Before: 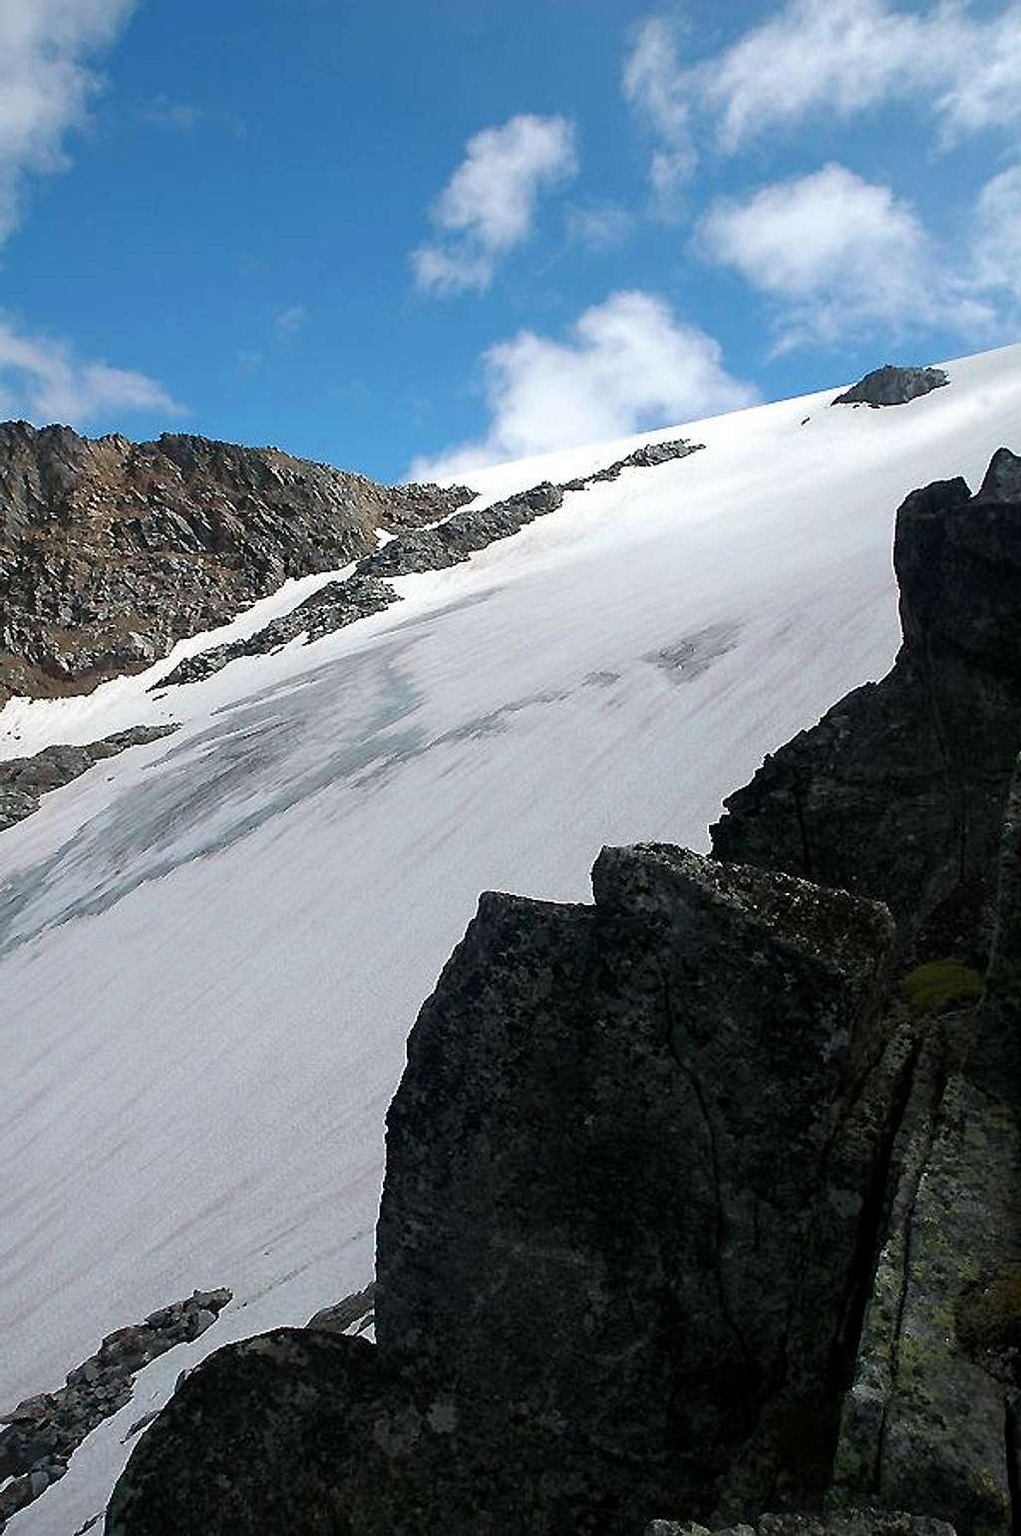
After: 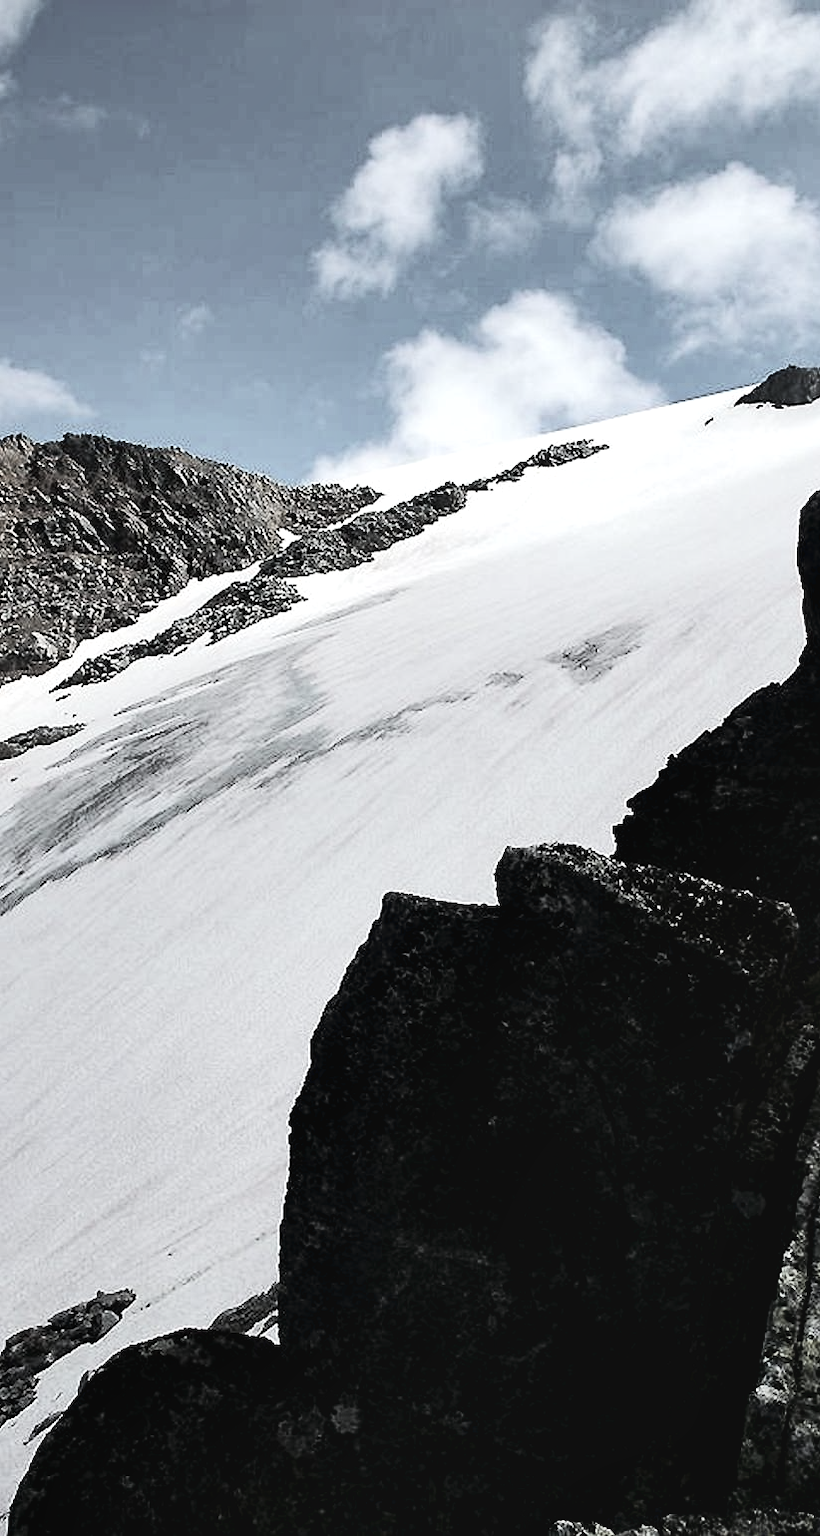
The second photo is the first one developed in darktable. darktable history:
tone curve: curves: ch0 [(0, 0.023) (0.132, 0.075) (0.251, 0.186) (0.463, 0.461) (0.662, 0.757) (0.854, 0.909) (1, 0.973)]; ch1 [(0, 0) (0.447, 0.411) (0.483, 0.469) (0.498, 0.496) (0.518, 0.514) (0.561, 0.579) (0.604, 0.645) (0.669, 0.73) (0.819, 0.93) (1, 1)]; ch2 [(0, 0) (0.307, 0.315) (0.425, 0.438) (0.483, 0.477) (0.503, 0.503) (0.526, 0.534) (0.567, 0.569) (0.617, 0.674) (0.703, 0.797) (0.985, 0.966)], color space Lab, linked channels, preserve colors none
shadows and highlights: white point adjustment 0.063, soften with gaussian
color correction: highlights b* 0.007, saturation 0.175
tone equalizer: -8 EV -0.381 EV, -7 EV -0.394 EV, -6 EV -0.307 EV, -5 EV -0.229 EV, -3 EV 0.238 EV, -2 EV 0.336 EV, -1 EV 0.377 EV, +0 EV 0.402 EV
crop and rotate: left 9.494%, right 10.117%
color balance rgb: global offset › luminance -0.474%, linear chroma grading › global chroma 0.933%, perceptual saturation grading › global saturation 25.54%, global vibrance 45.537%
